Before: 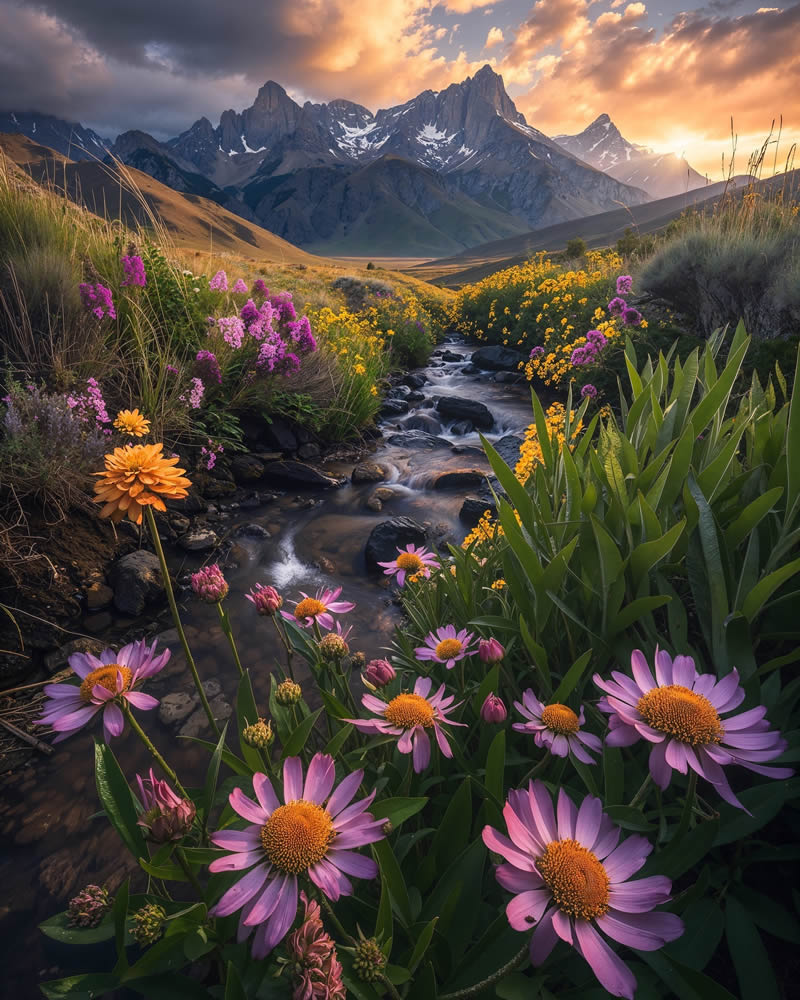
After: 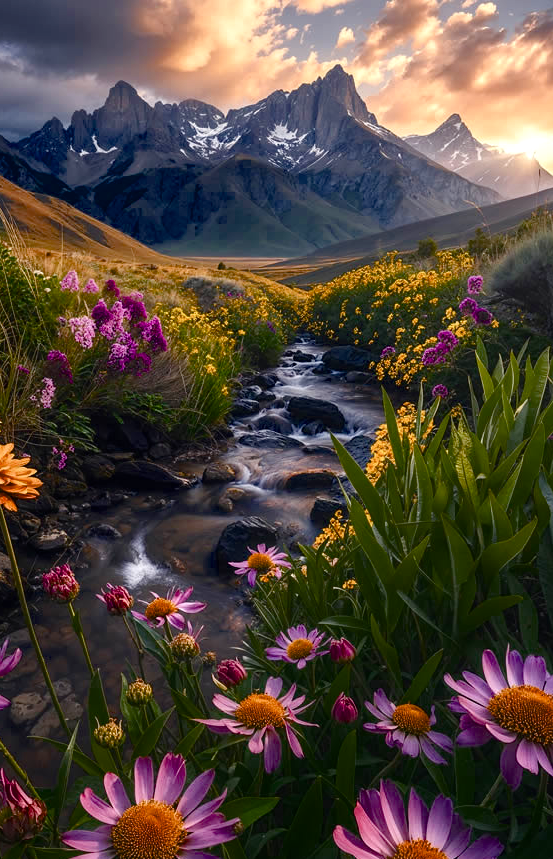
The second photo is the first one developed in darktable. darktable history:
color balance rgb: linear chroma grading › global chroma -15.774%, perceptual saturation grading › global saturation 43.782%, perceptual saturation grading › highlights -49.525%, perceptual saturation grading › shadows 29.727%, global vibrance 6.422%, contrast 12.411%, saturation formula JzAzBz (2021)
crop: left 18.636%, right 12.152%, bottom 14.095%
